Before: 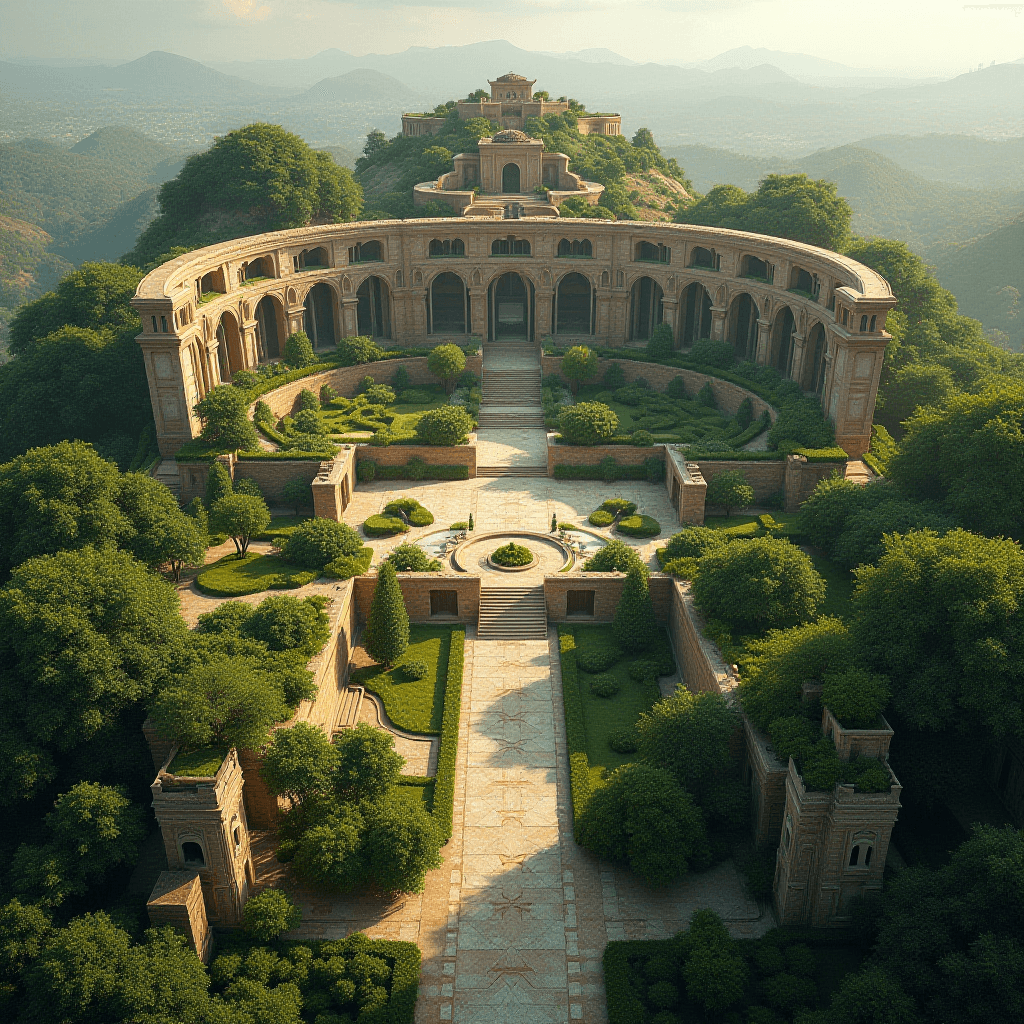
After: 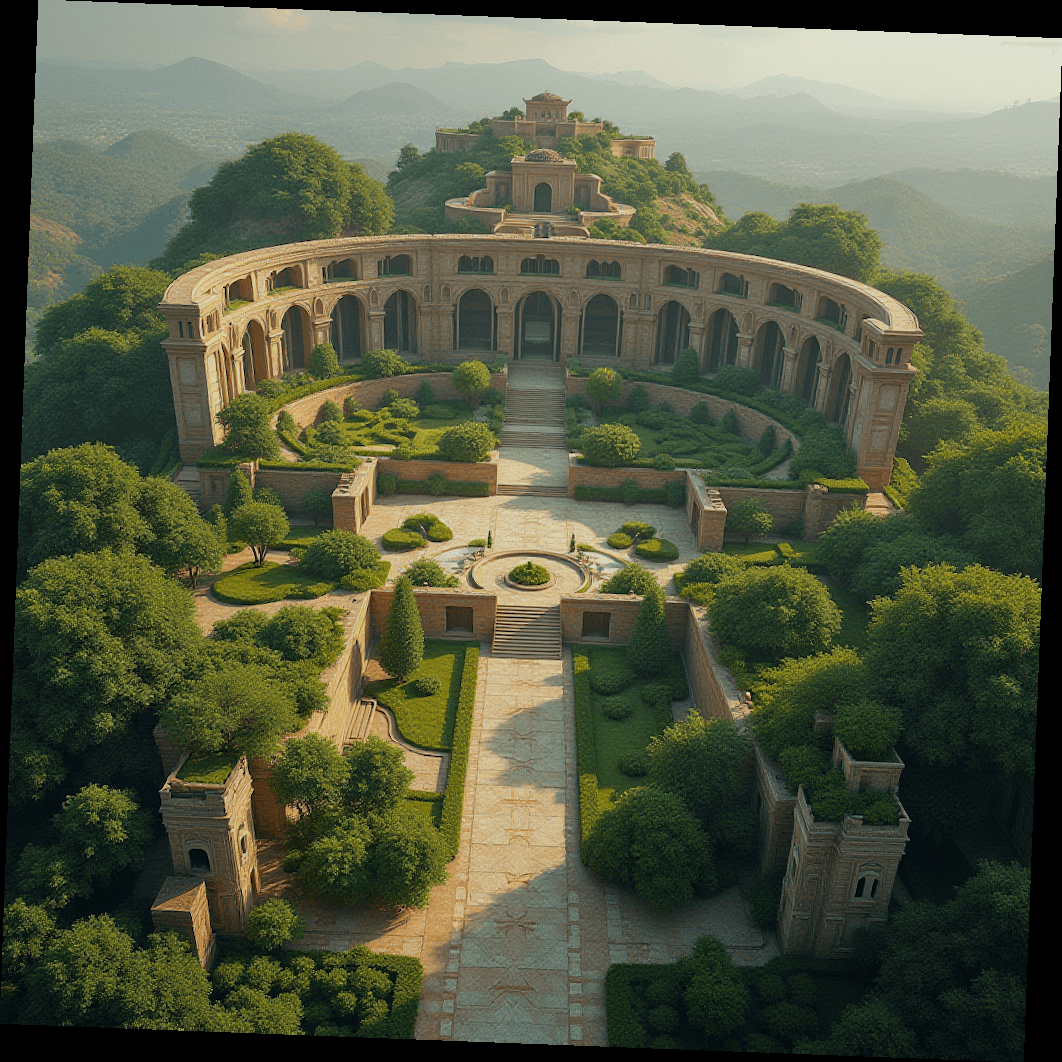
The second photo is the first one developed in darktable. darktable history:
rotate and perspective: rotation 2.17°, automatic cropping off
tone equalizer: -8 EV 0.25 EV, -7 EV 0.417 EV, -6 EV 0.417 EV, -5 EV 0.25 EV, -3 EV -0.25 EV, -2 EV -0.417 EV, -1 EV -0.417 EV, +0 EV -0.25 EV, edges refinement/feathering 500, mask exposure compensation -1.57 EV, preserve details guided filter
color correction: highlights a* -0.137, highlights b* 0.137
rgb levels: preserve colors max RGB
